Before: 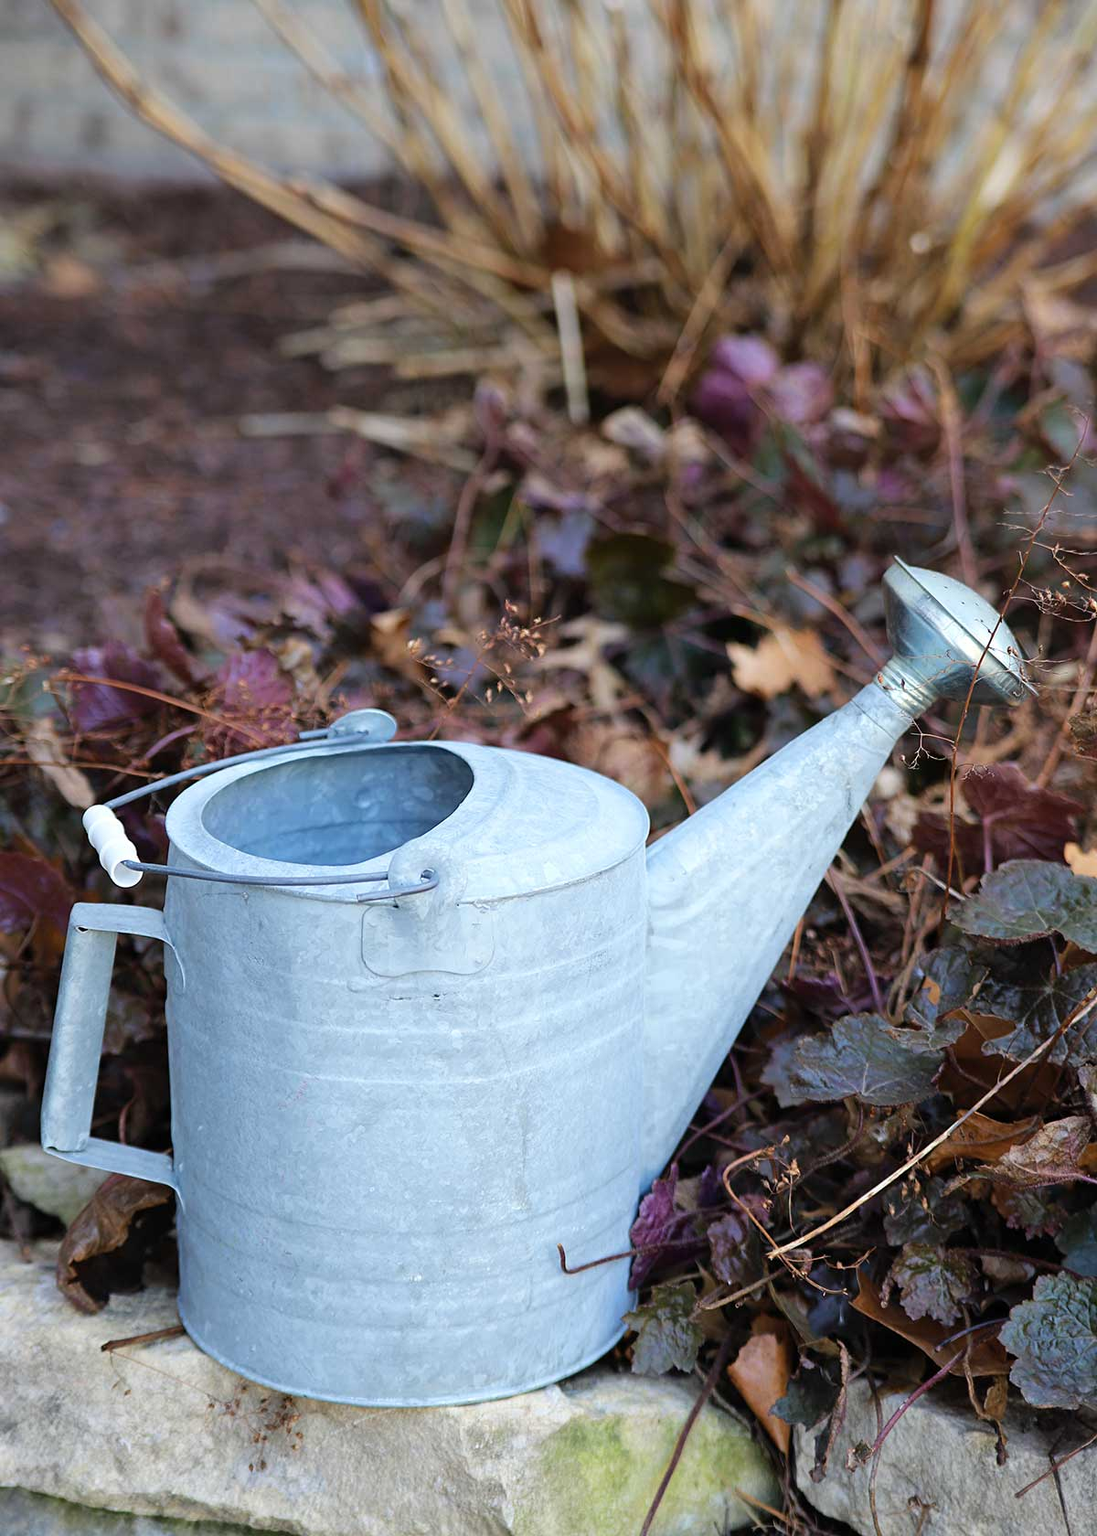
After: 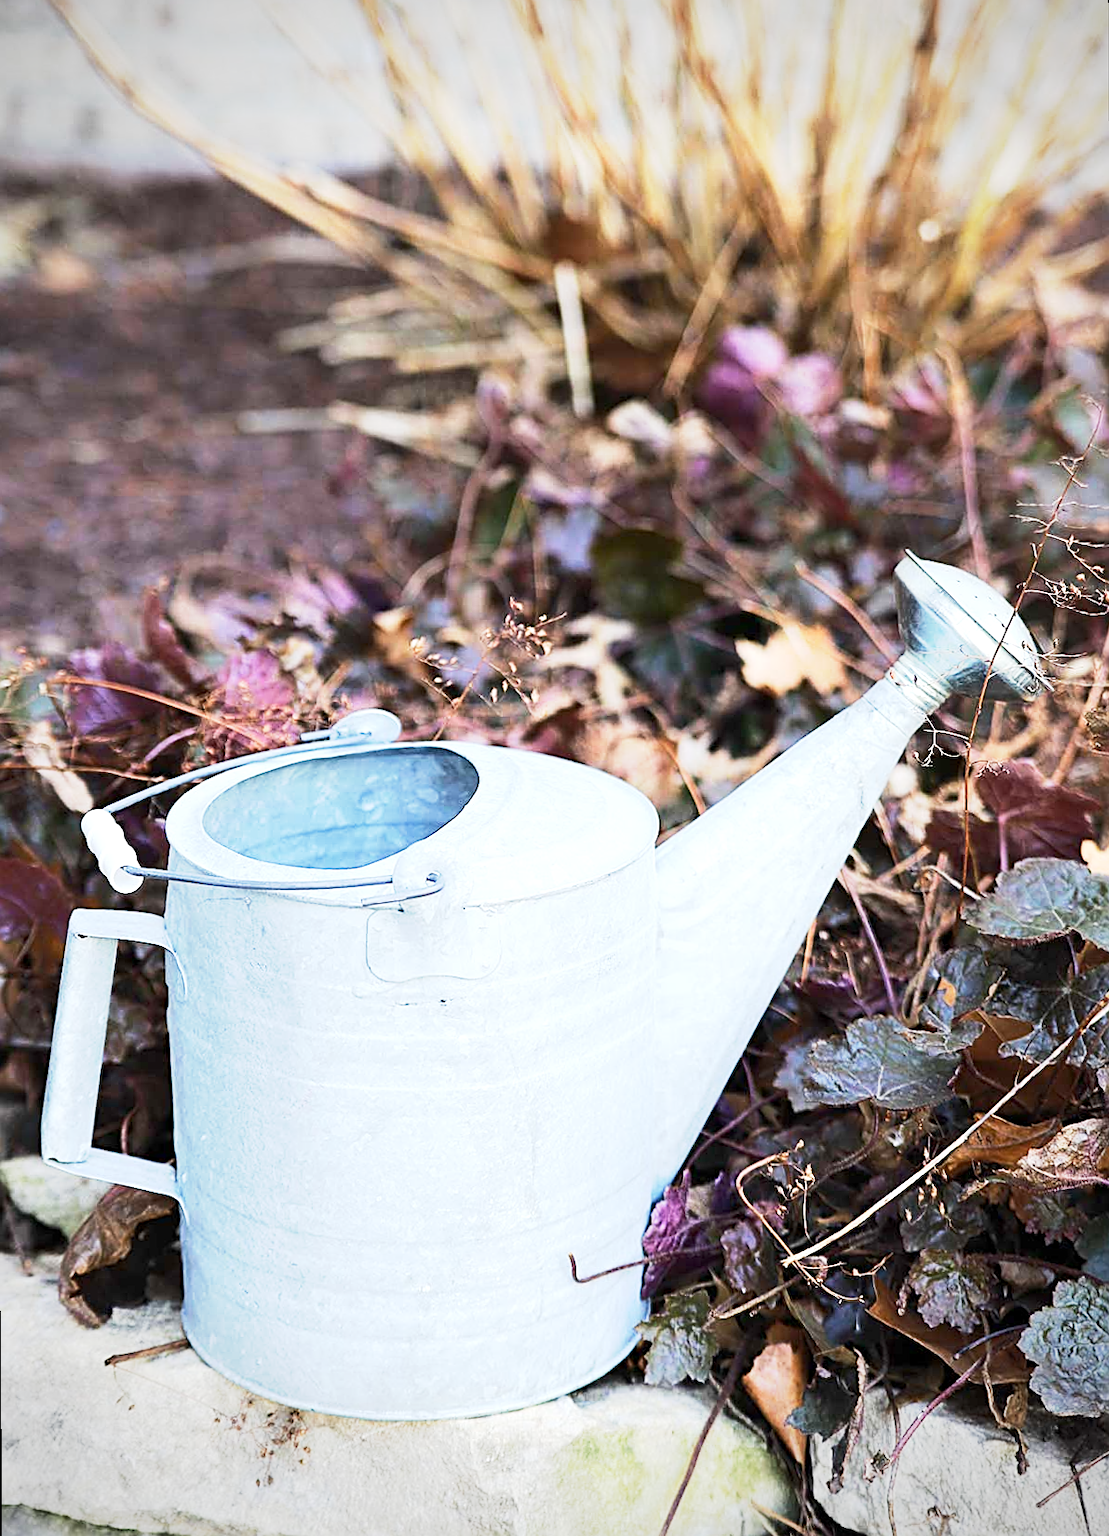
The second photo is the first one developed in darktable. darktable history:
sharpen: amount 0.575
base curve: curves: ch0 [(0, 0) (0.088, 0.125) (0.176, 0.251) (0.354, 0.501) (0.613, 0.749) (1, 0.877)], preserve colors none
tone equalizer: -8 EV 0.001 EV, -7 EV -0.002 EV, -6 EV 0.002 EV, -5 EV -0.03 EV, -4 EV -0.116 EV, -3 EV -0.169 EV, -2 EV 0.24 EV, -1 EV 0.702 EV, +0 EV 0.493 EV
exposure: black level correction 0.001, exposure 0.5 EV, compensate exposure bias true, compensate highlight preservation false
rotate and perspective: rotation -0.45°, automatic cropping original format, crop left 0.008, crop right 0.992, crop top 0.012, crop bottom 0.988
vignetting: fall-off radius 60.92%
